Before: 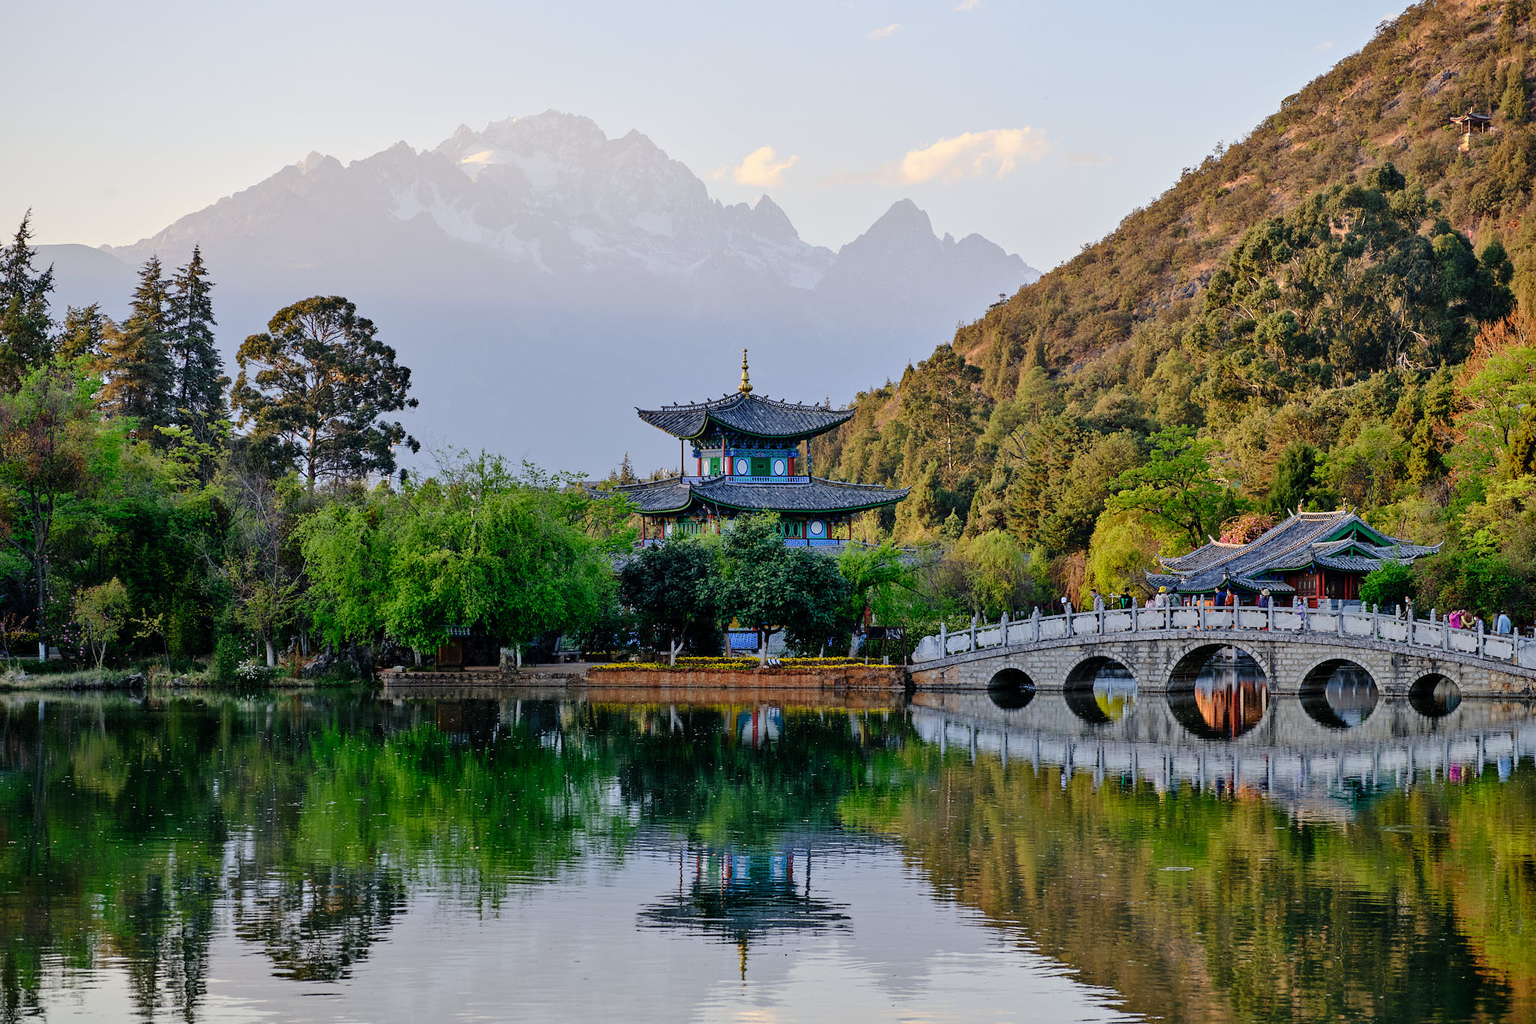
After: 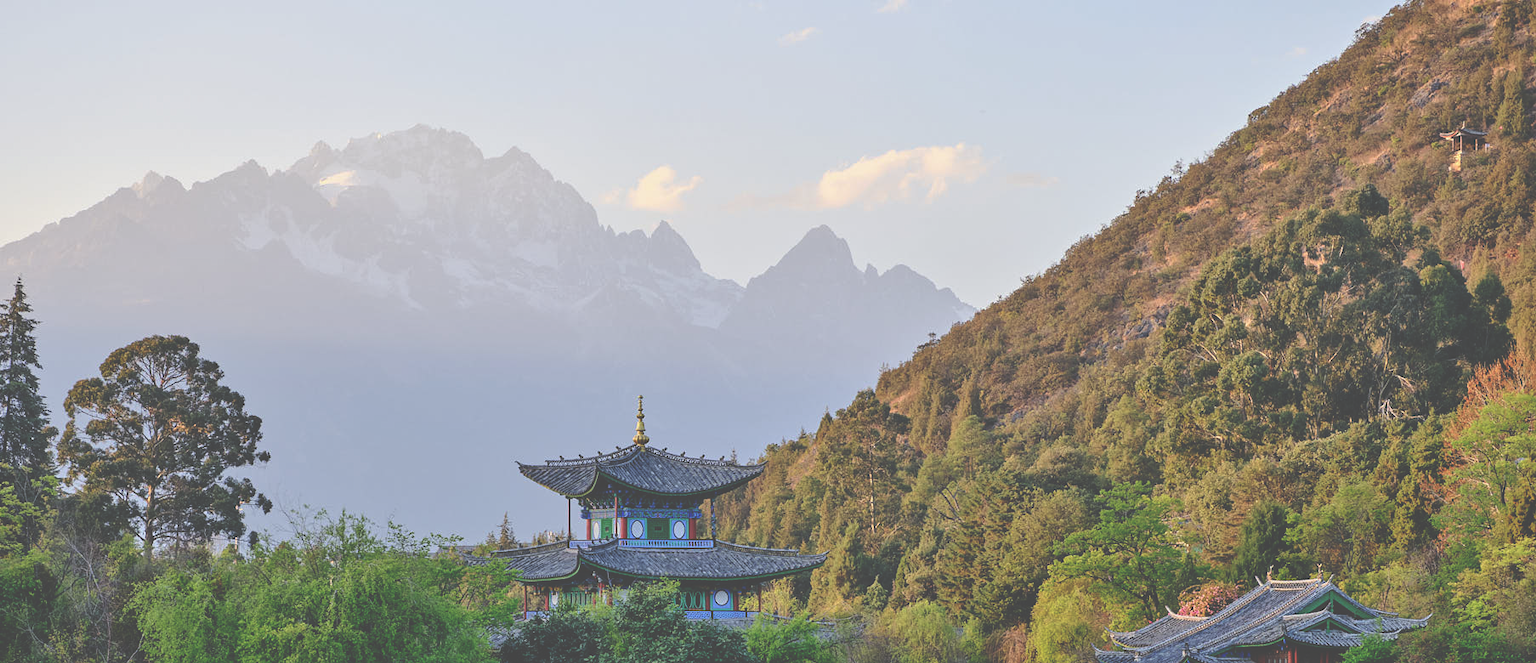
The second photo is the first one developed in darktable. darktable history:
exposure: black level correction -0.064, exposure -0.049 EV, compensate highlight preservation false
crop and rotate: left 11.75%, bottom 42.802%
shadows and highlights: shadows 20.31, highlights -19.52, highlights color adjustment 0.342%, soften with gaussian
